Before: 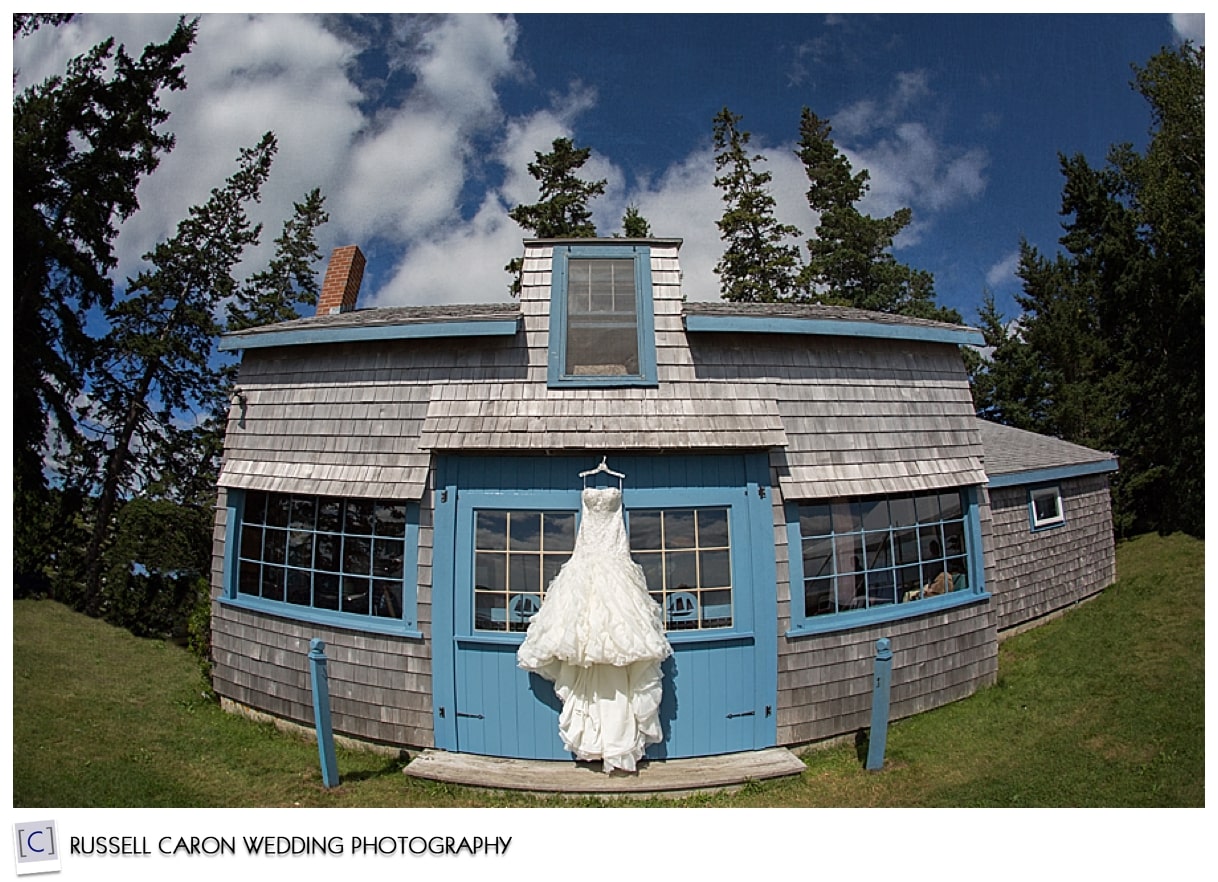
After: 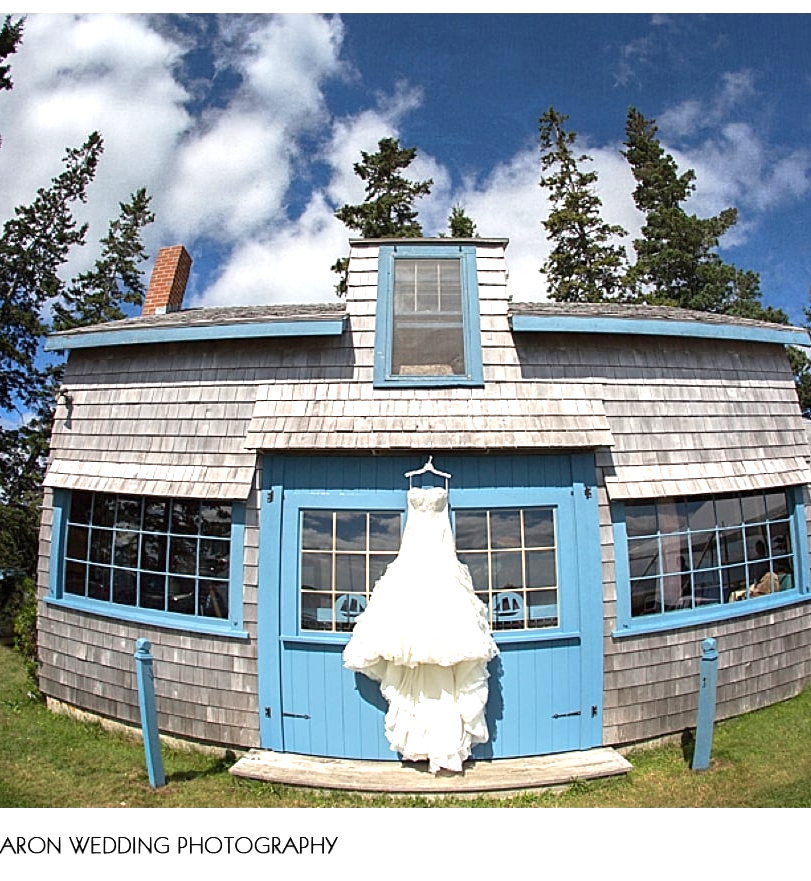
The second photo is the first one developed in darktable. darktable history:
exposure: exposure 1 EV, compensate highlight preservation false
crop and rotate: left 14.292%, right 19.041%
